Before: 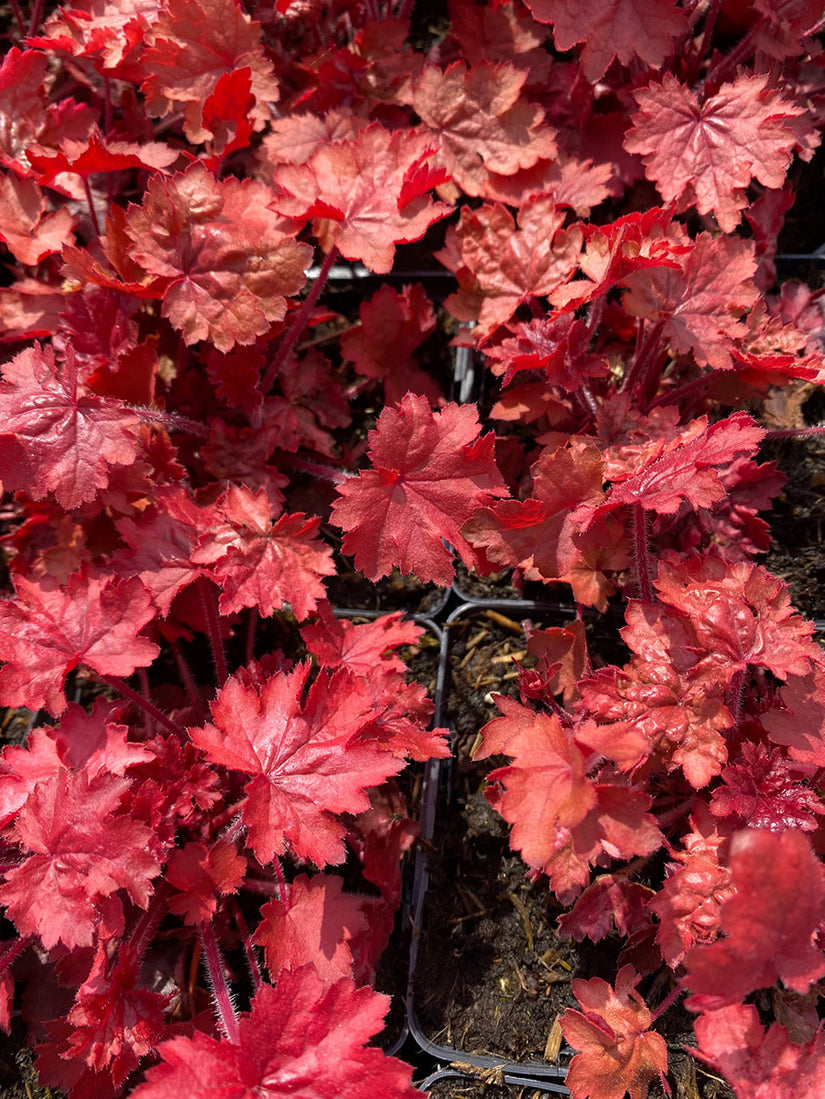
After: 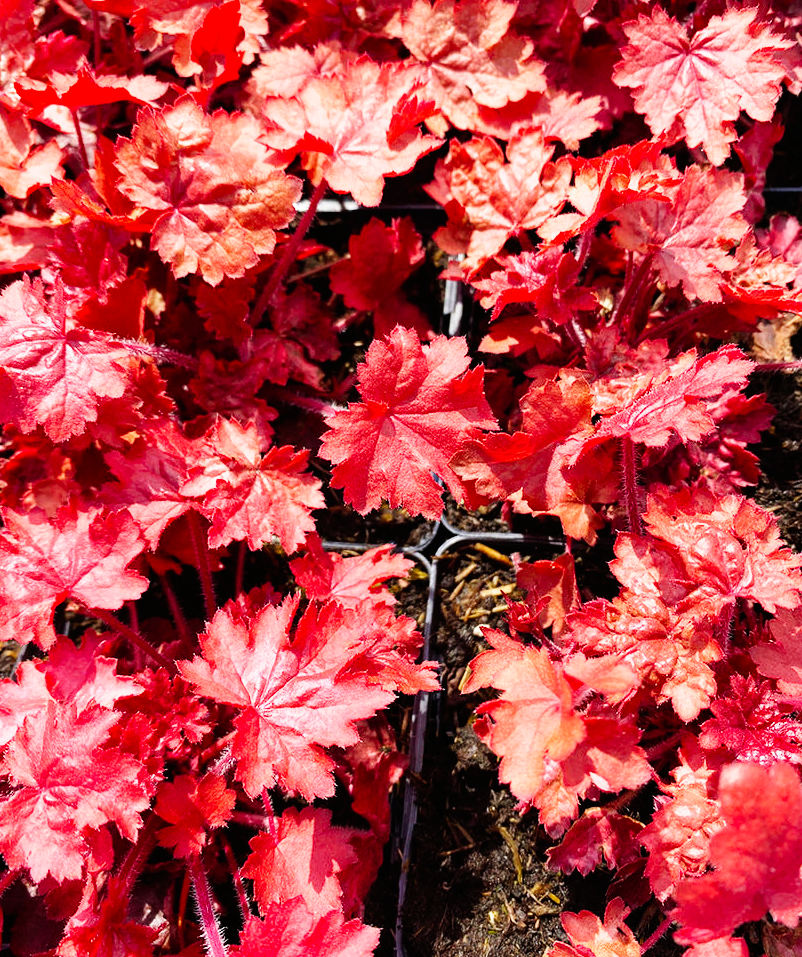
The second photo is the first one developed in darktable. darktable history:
crop: left 1.363%, top 6.139%, right 1.322%, bottom 6.703%
base curve: curves: ch0 [(0, 0) (0, 0.001) (0.001, 0.001) (0.004, 0.002) (0.007, 0.004) (0.015, 0.013) (0.033, 0.045) (0.052, 0.096) (0.075, 0.17) (0.099, 0.241) (0.163, 0.42) (0.219, 0.55) (0.259, 0.616) (0.327, 0.722) (0.365, 0.765) (0.522, 0.873) (0.547, 0.881) (0.689, 0.919) (0.826, 0.952) (1, 1)], preserve colors none
